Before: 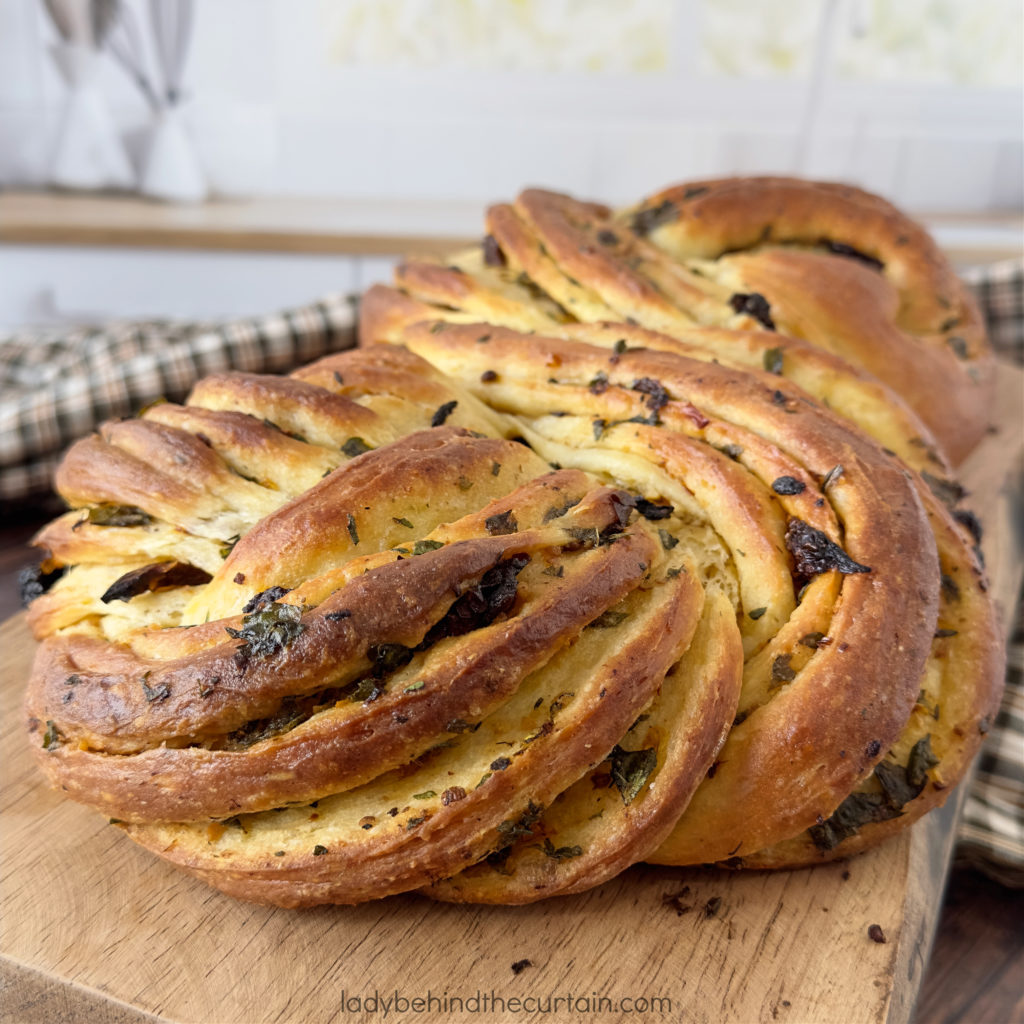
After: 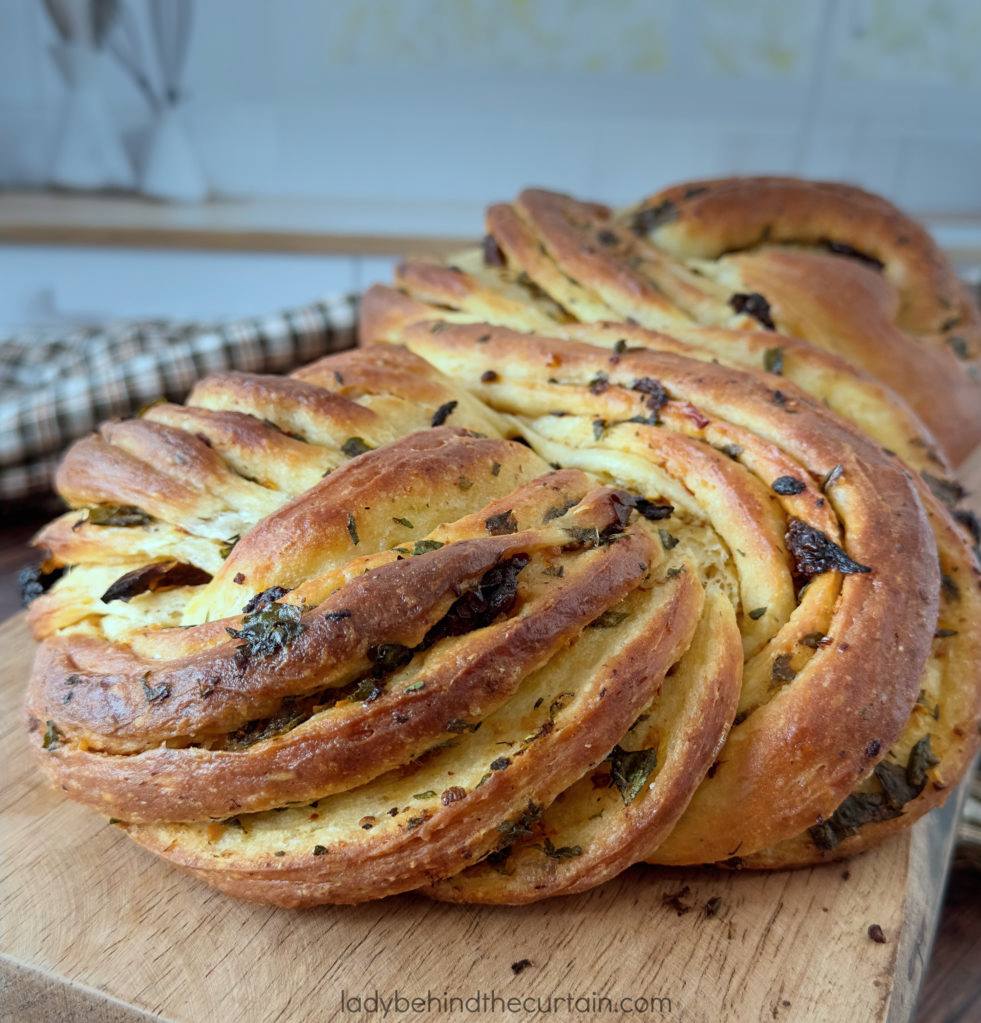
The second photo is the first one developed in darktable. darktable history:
color correction: highlights a* -10.69, highlights b* -19.19
contrast brightness saturation: saturation 0.1
crop: right 4.126%, bottom 0.031%
vignetting: fall-off start 97.52%, fall-off radius 100%, brightness -0.574, saturation 0, center (-0.027, 0.404), width/height ratio 1.368, unbound false
